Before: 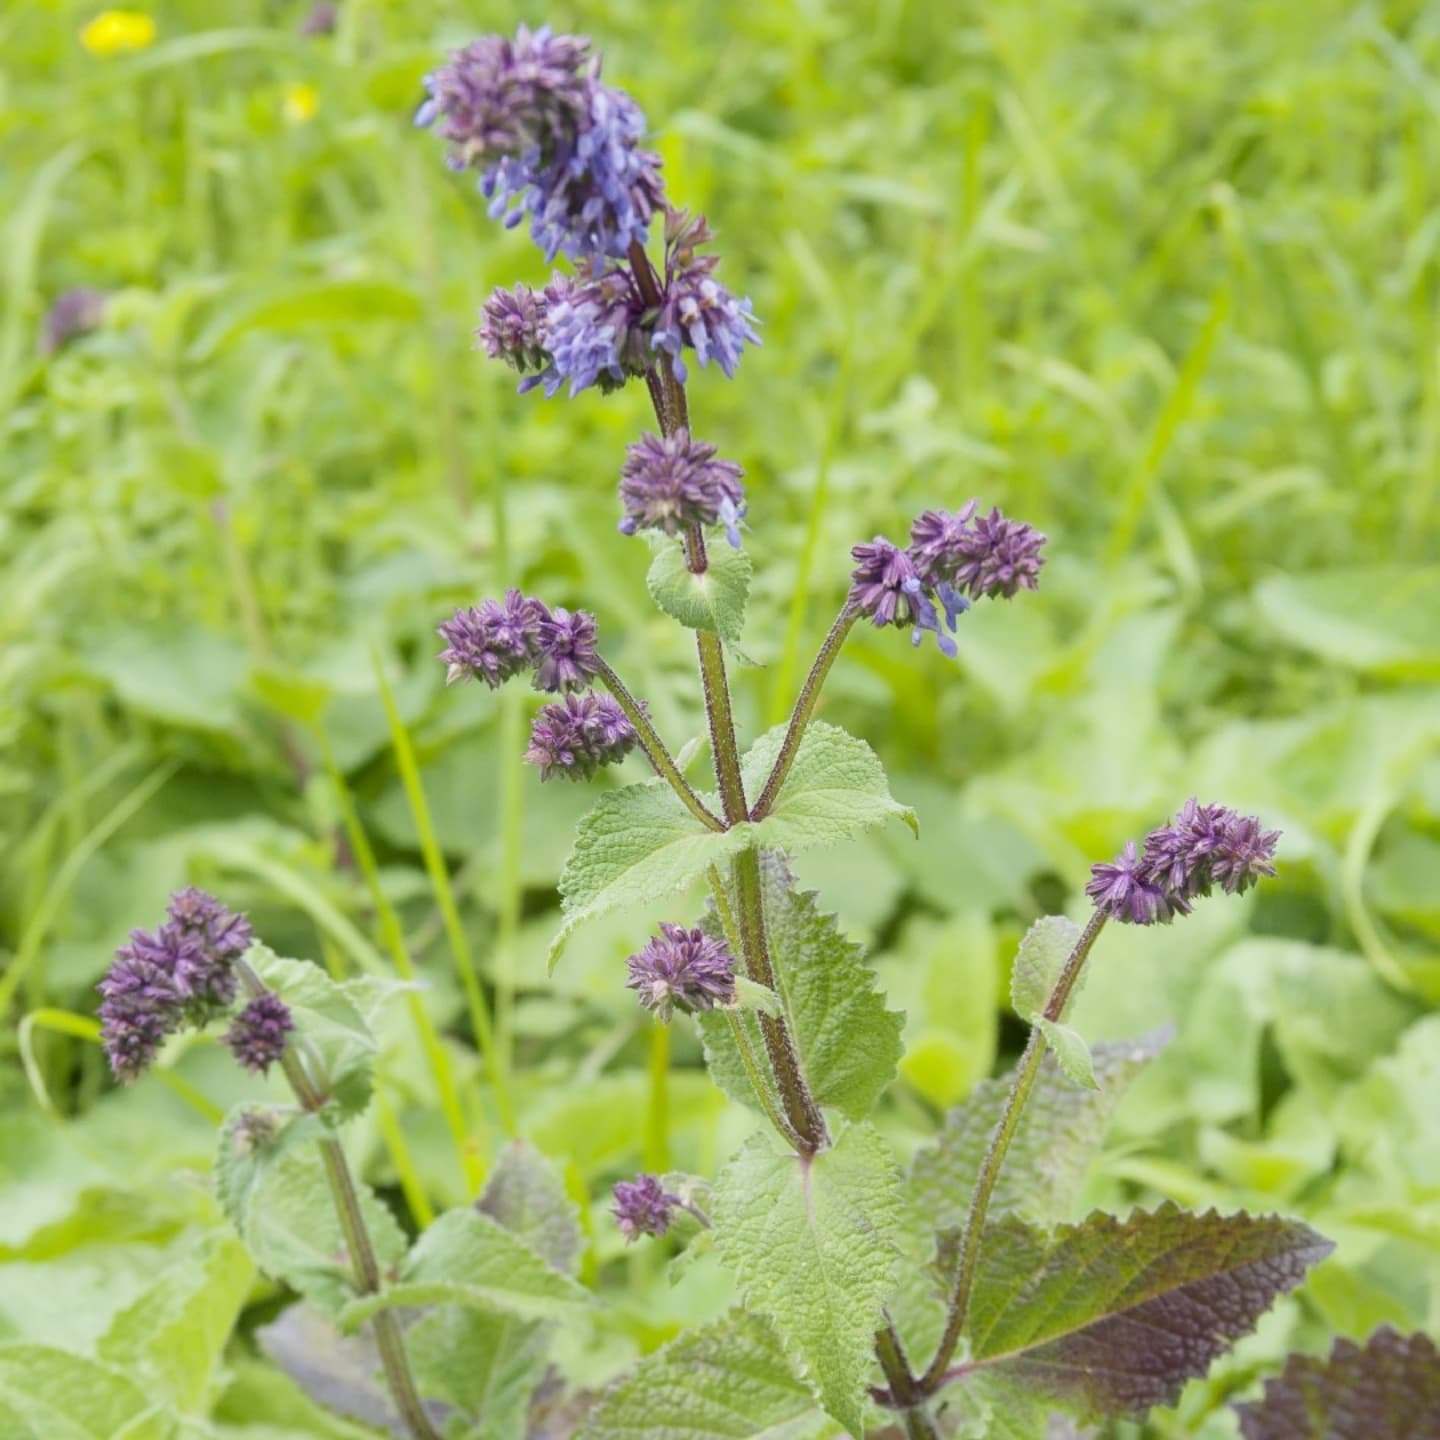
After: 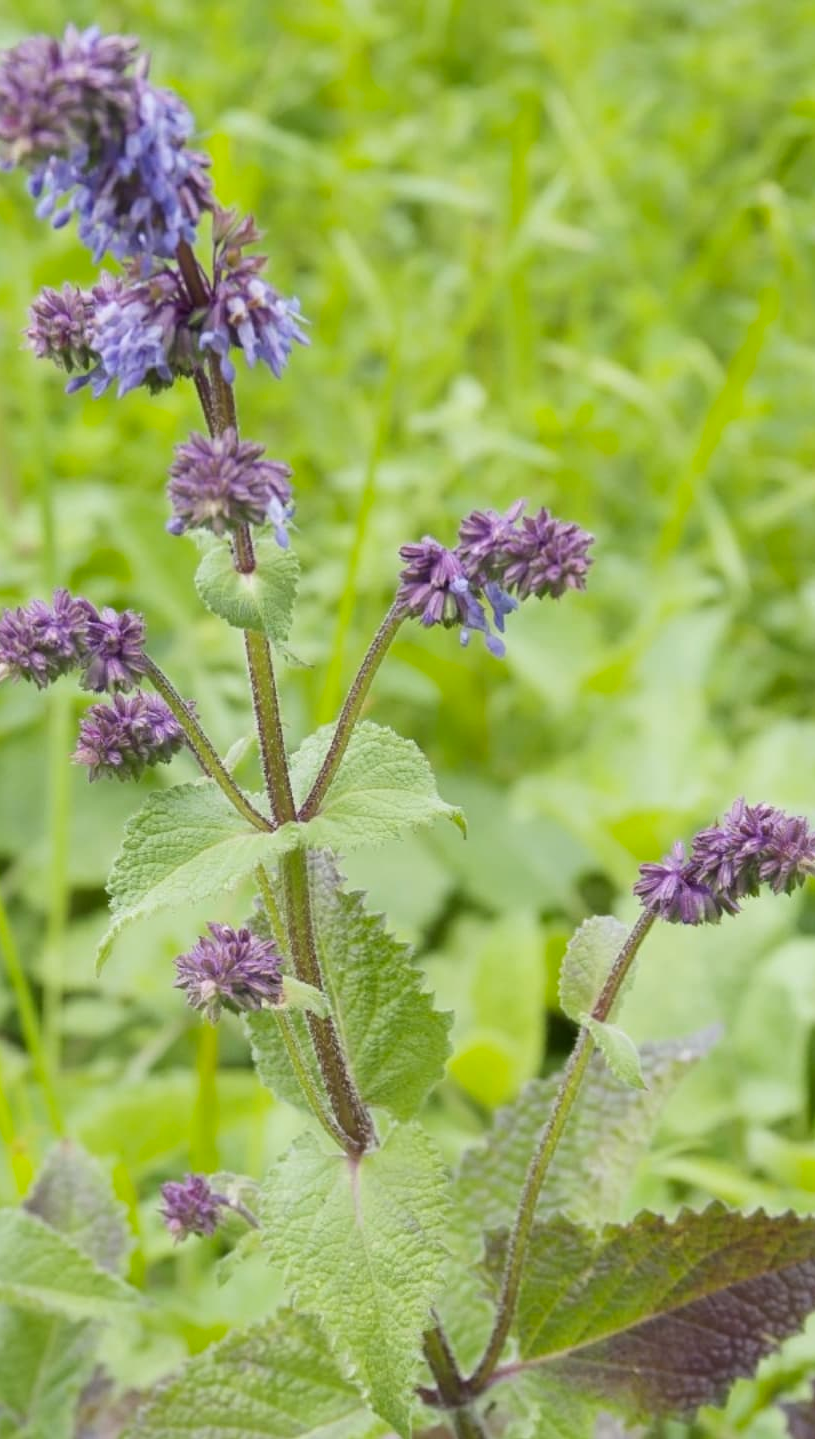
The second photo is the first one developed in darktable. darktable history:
crop: left 31.458%, top 0%, right 11.876%
vibrance: on, module defaults
